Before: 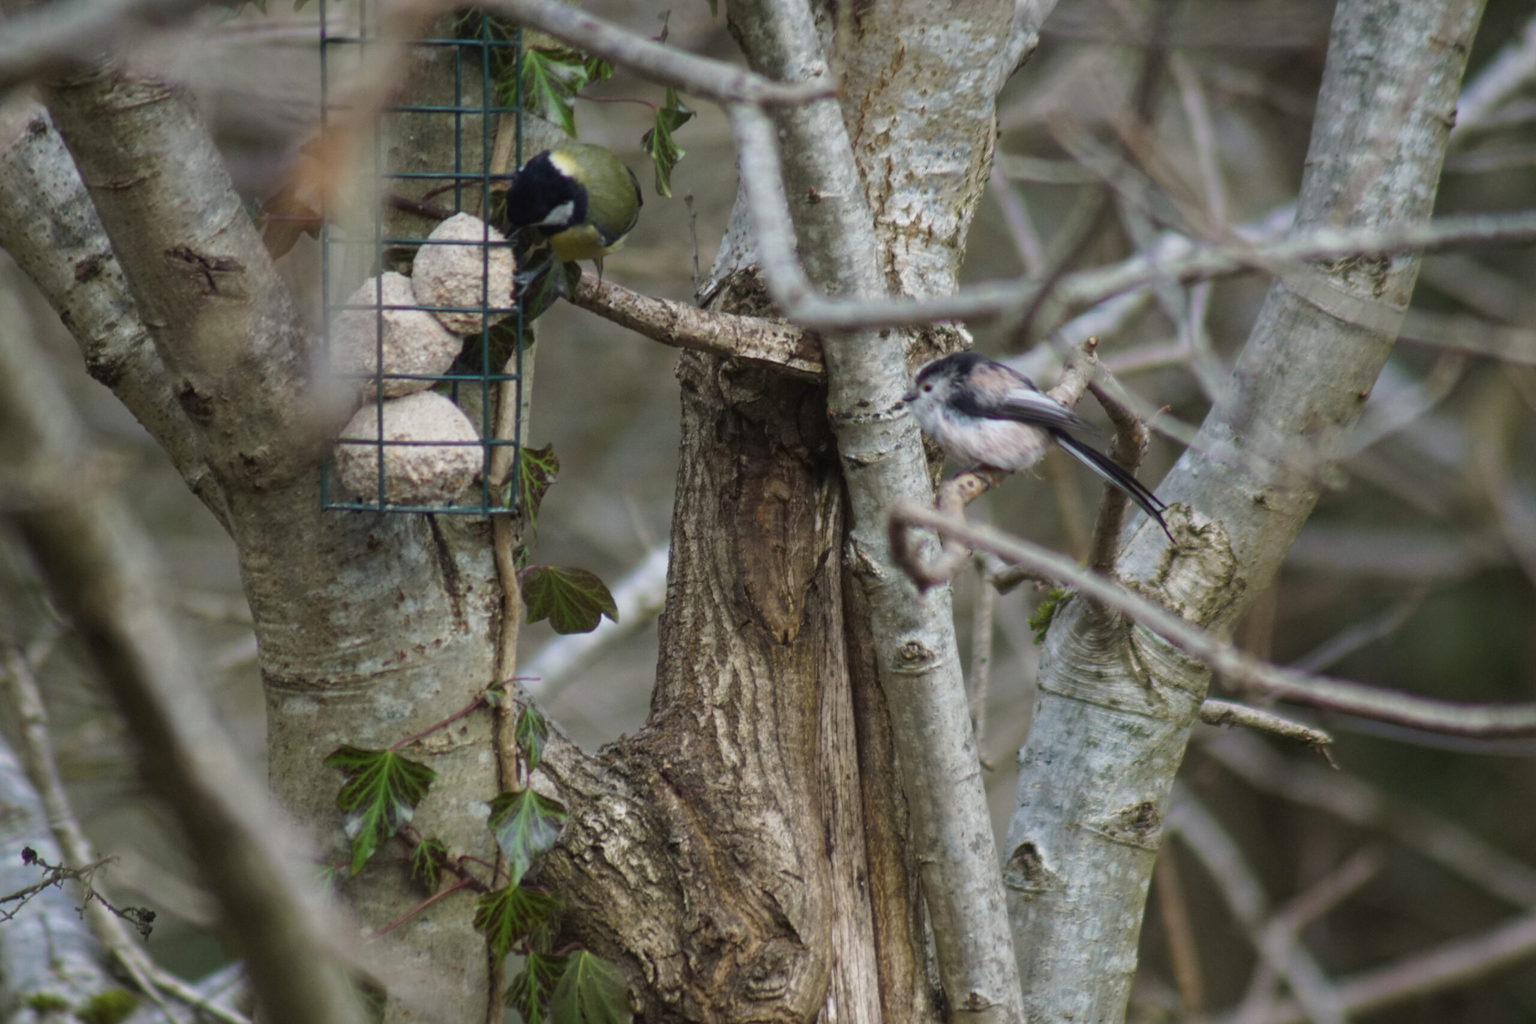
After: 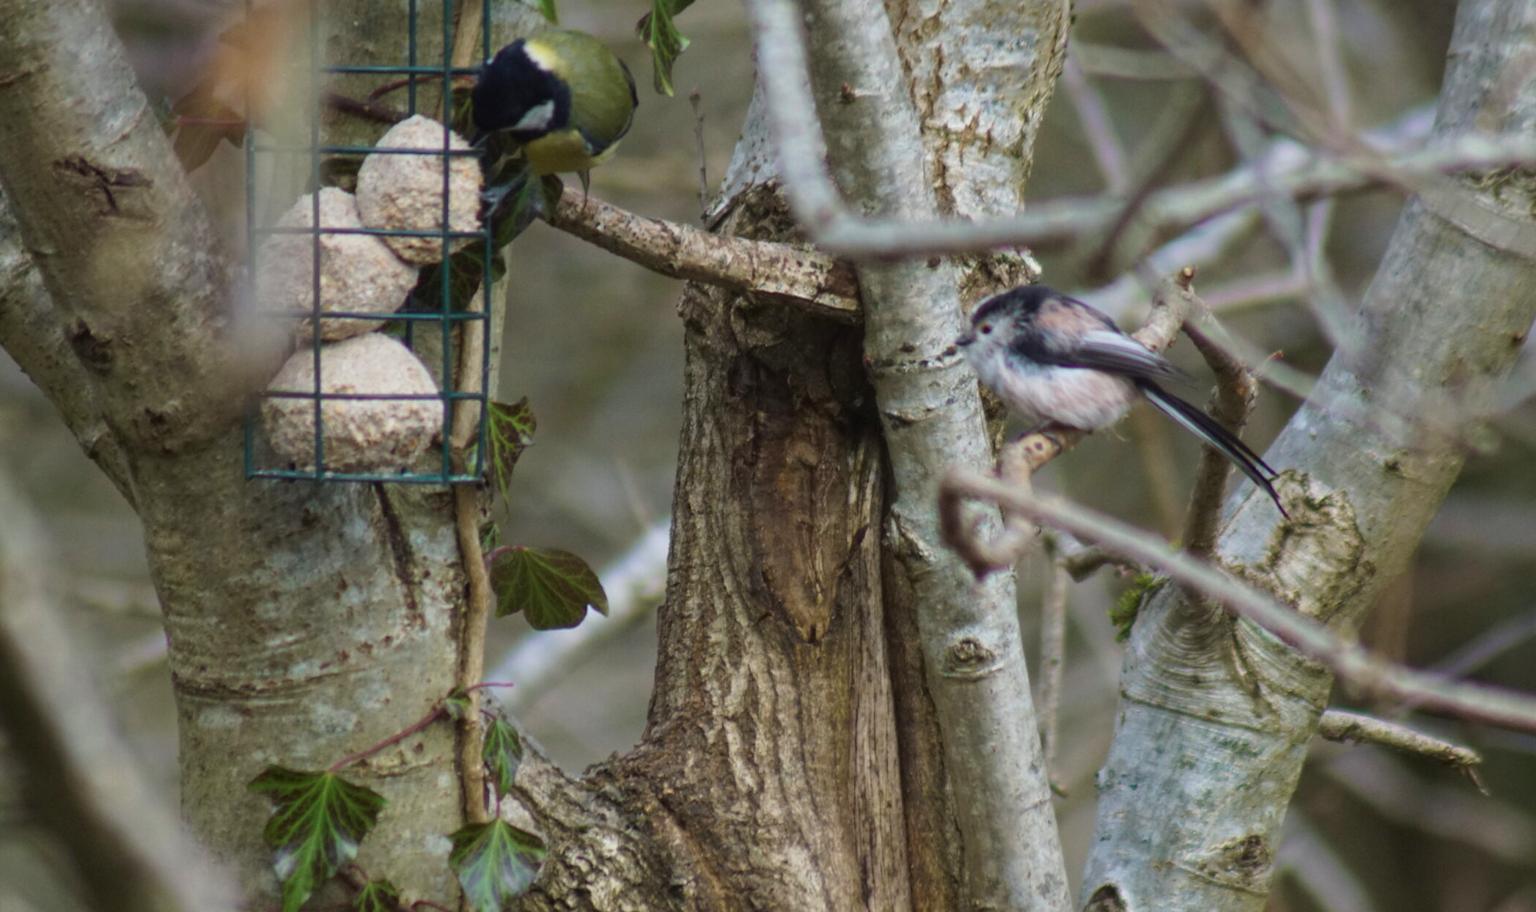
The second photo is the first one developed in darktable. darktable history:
crop: left 7.878%, top 11.633%, right 10.256%, bottom 15.457%
velvia: on, module defaults
